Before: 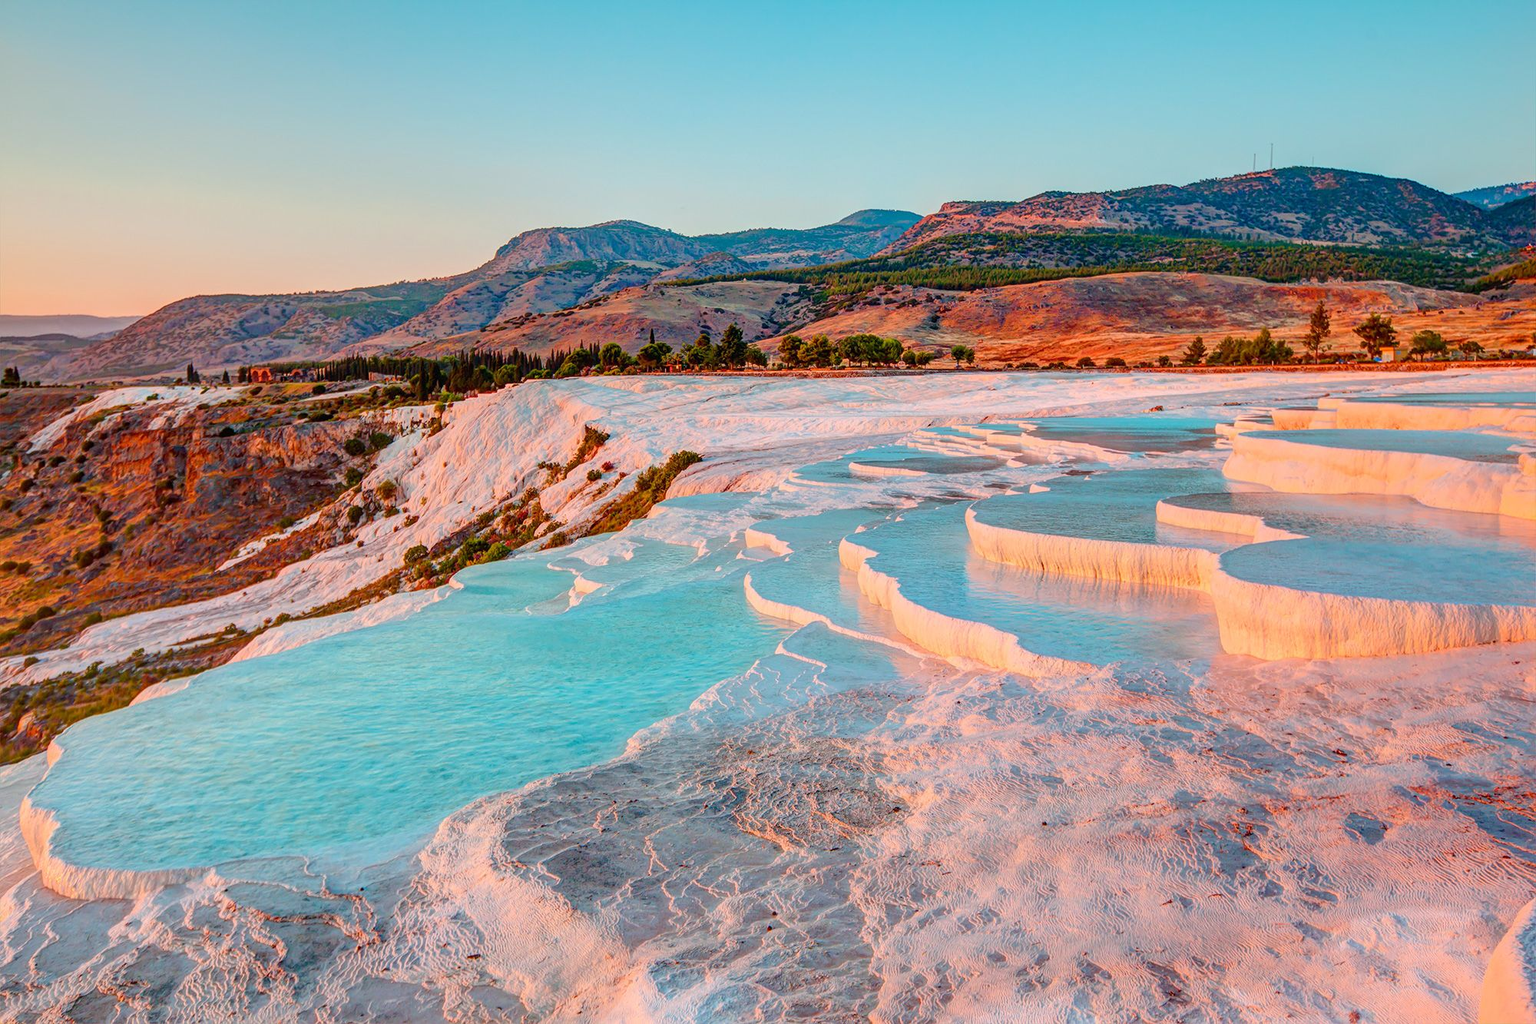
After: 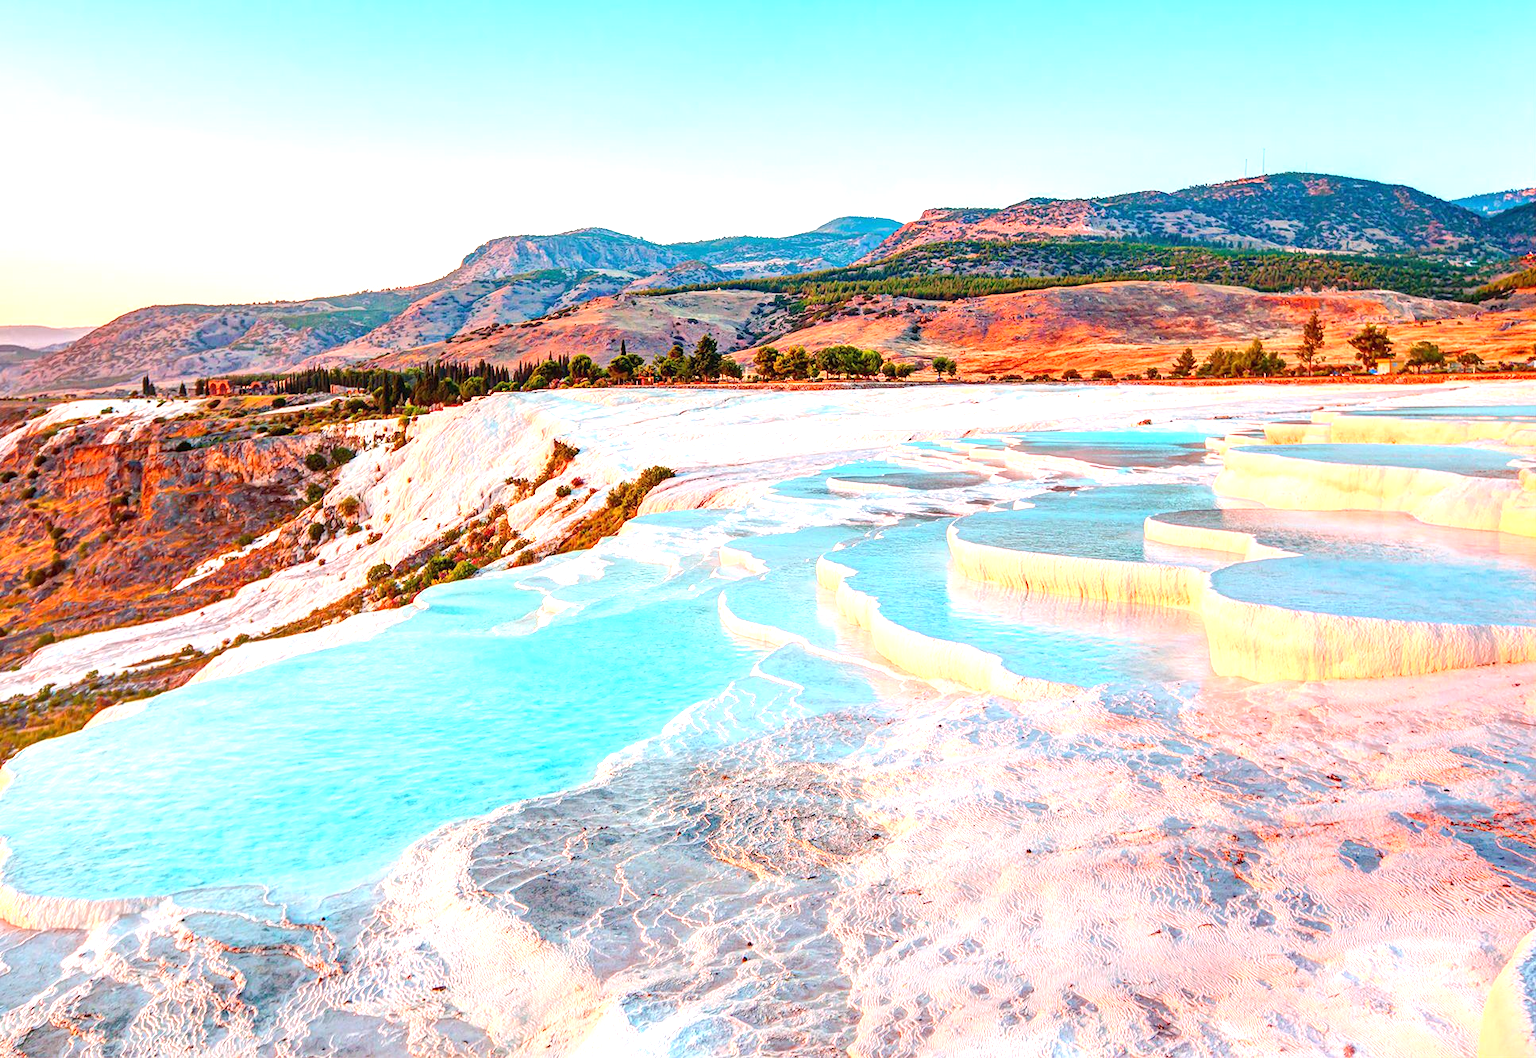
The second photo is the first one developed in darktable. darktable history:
crop and rotate: left 3.238%
exposure: exposure 1.223 EV, compensate highlight preservation false
